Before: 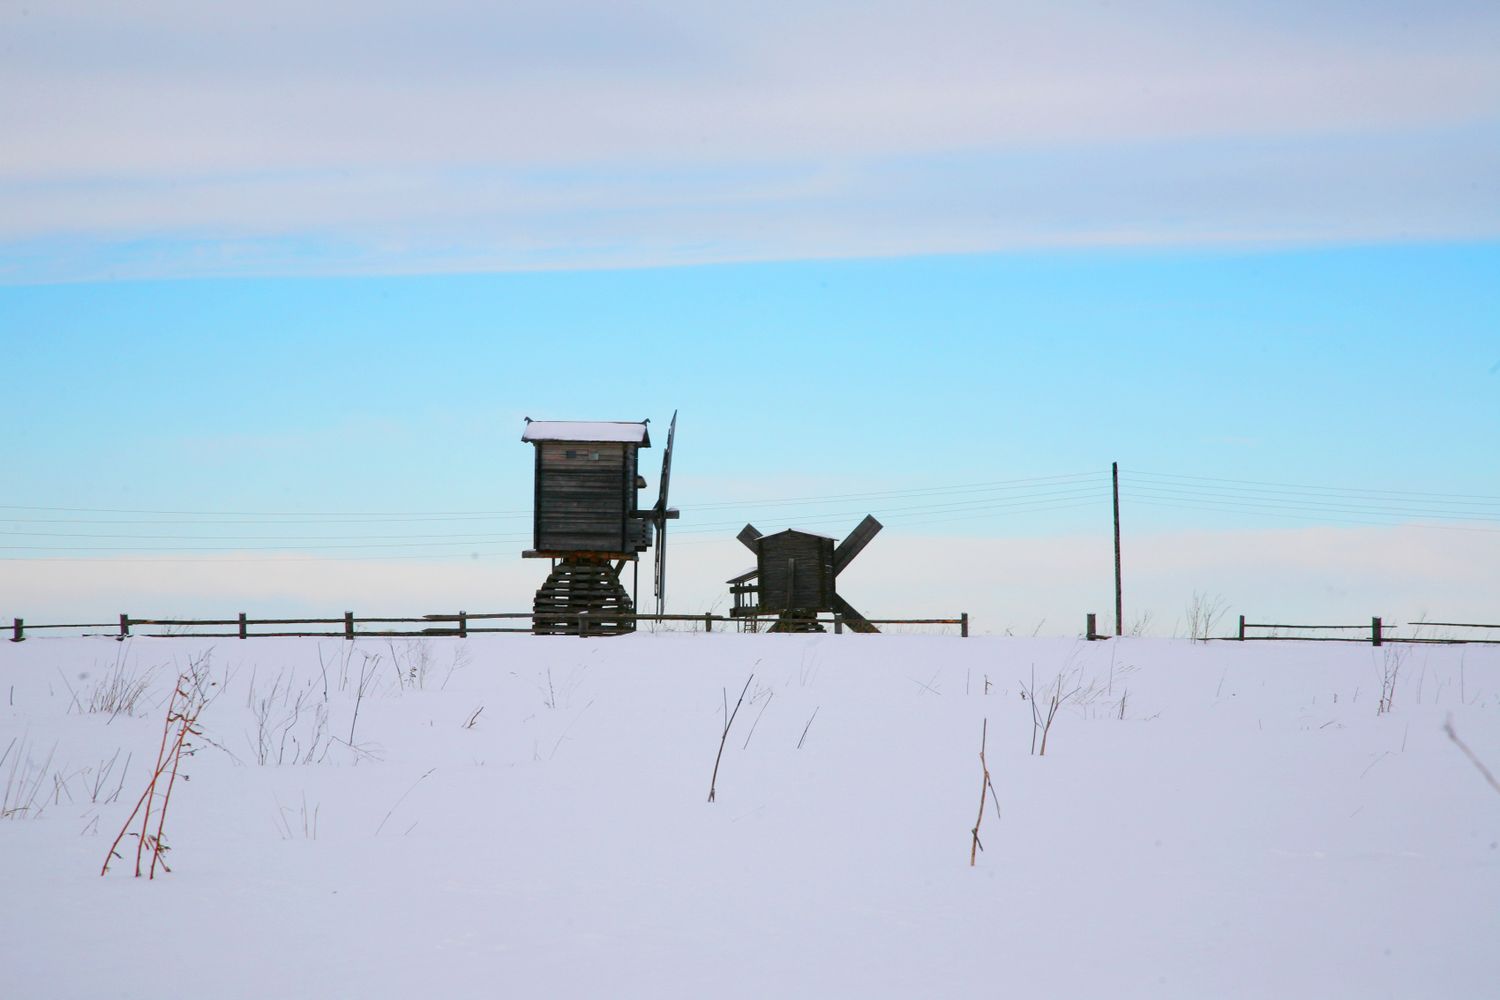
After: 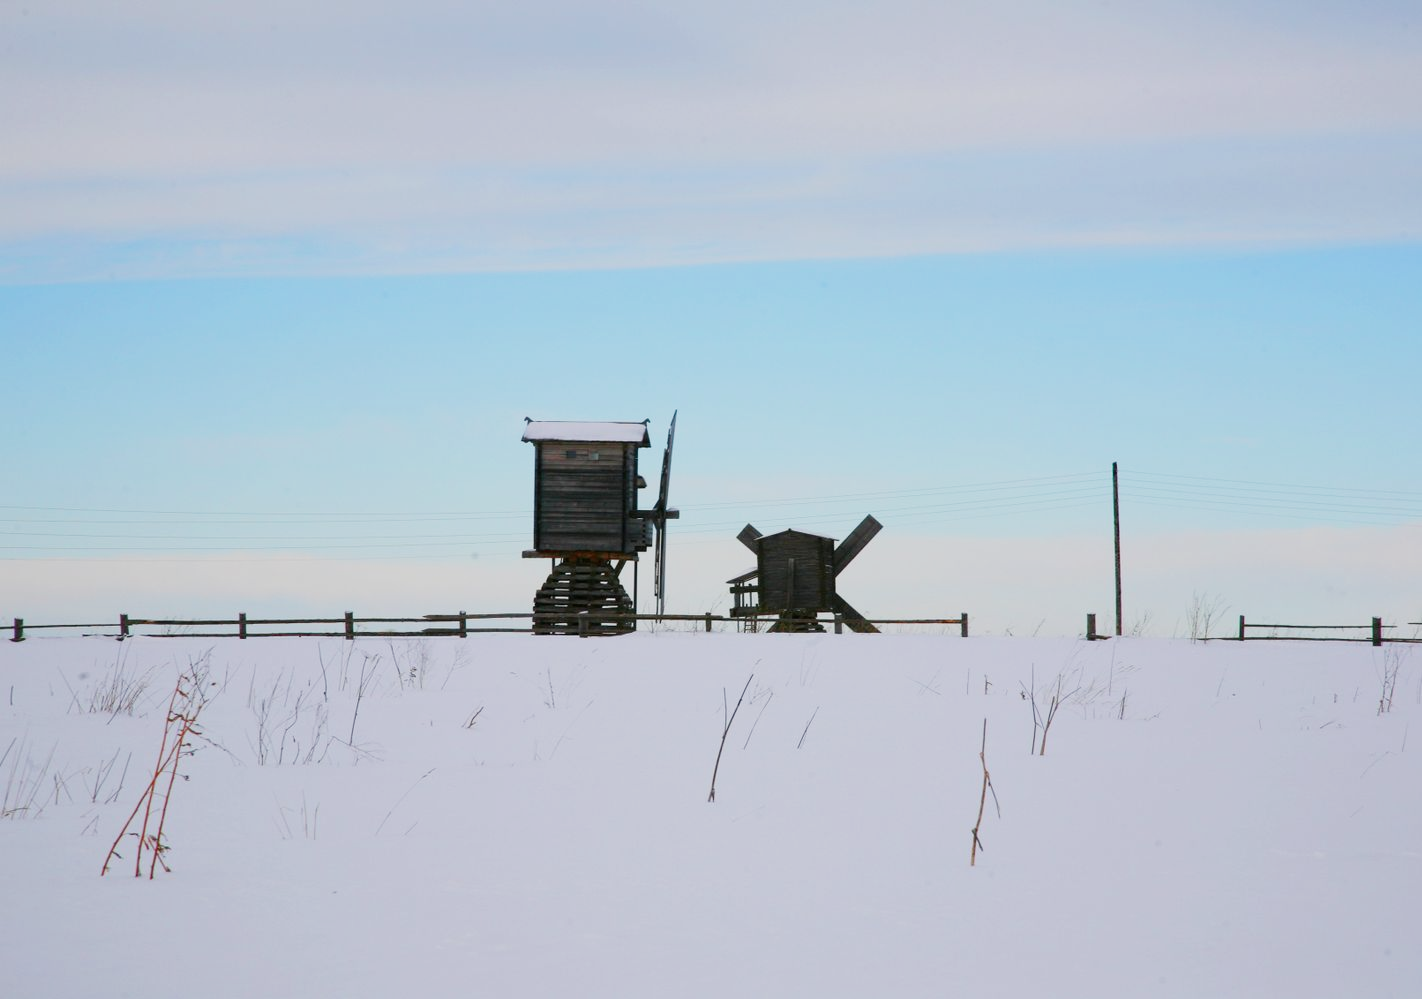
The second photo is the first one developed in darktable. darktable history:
crop and rotate: right 5.167%
sigmoid: contrast 1.22, skew 0.65
